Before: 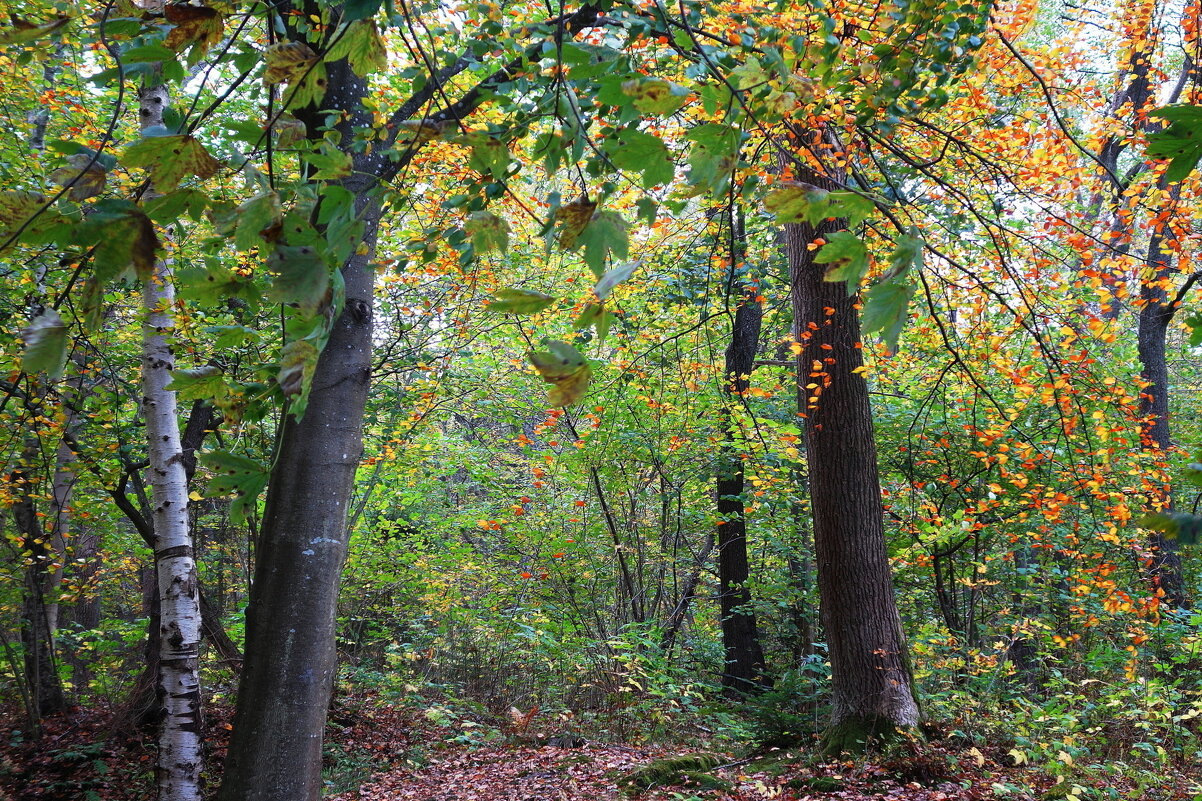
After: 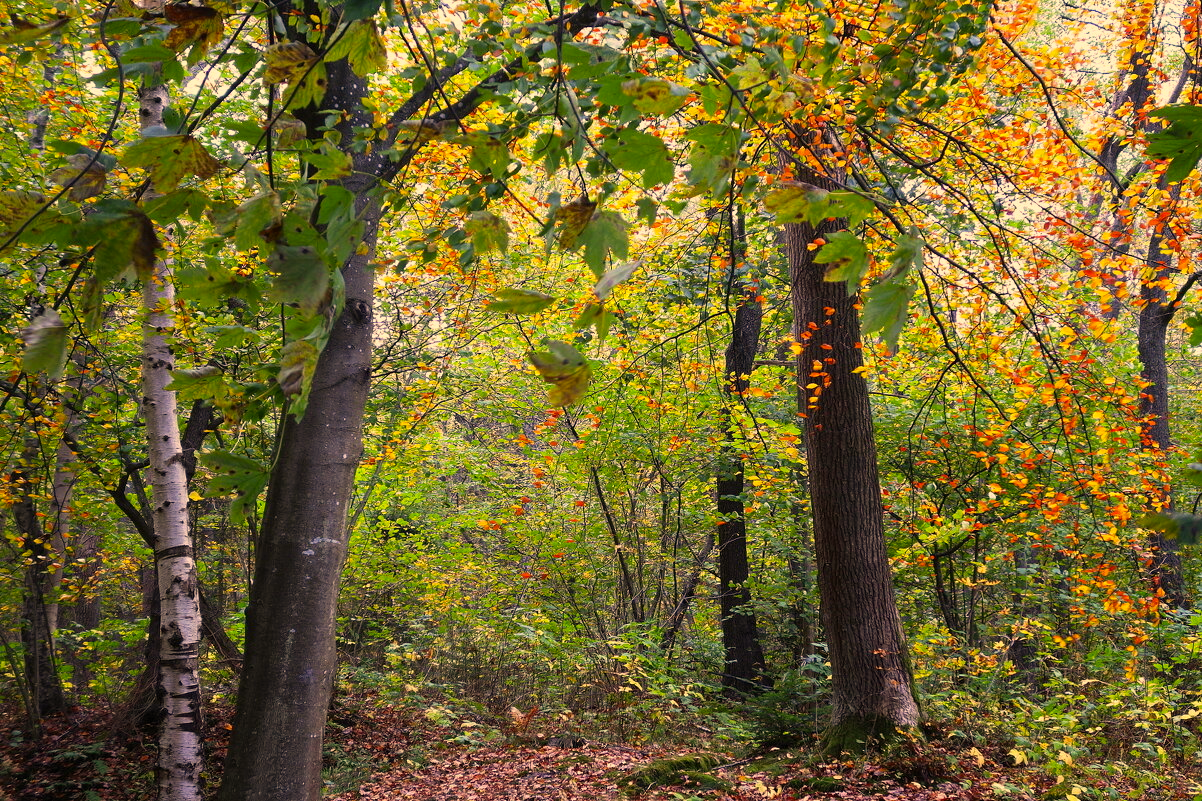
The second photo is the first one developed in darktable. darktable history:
color correction: highlights a* 14.88, highlights b* 32.21
